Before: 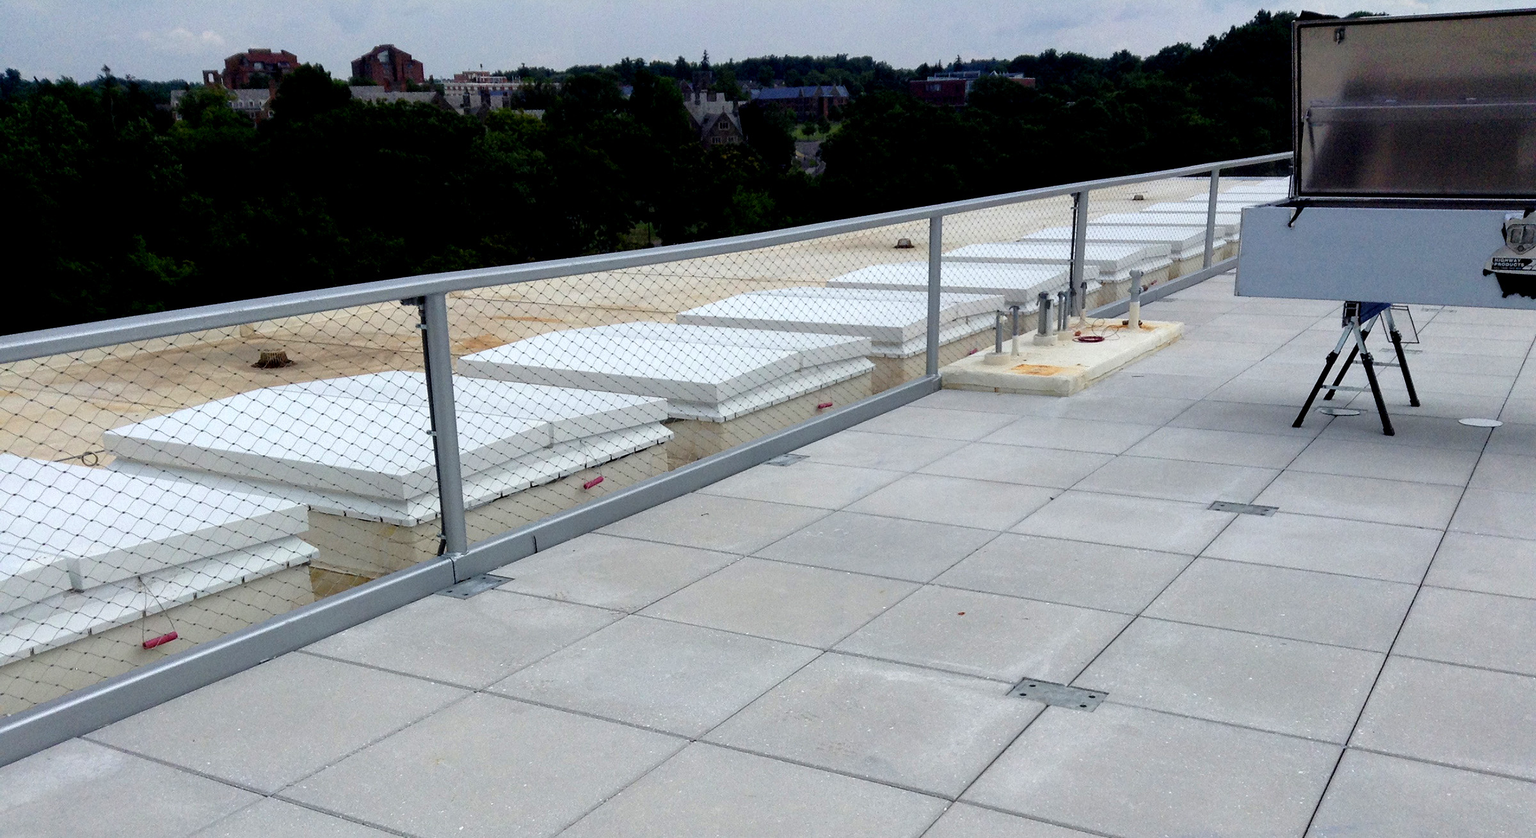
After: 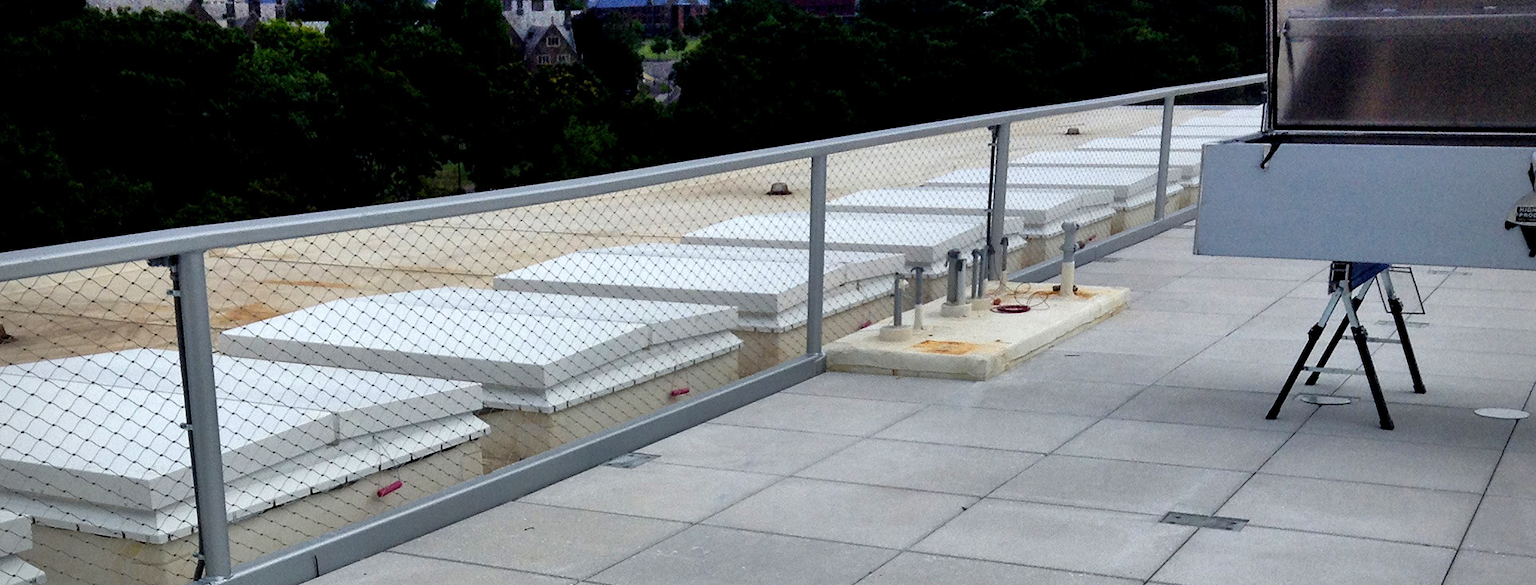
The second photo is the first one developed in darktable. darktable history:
crop: left 18.421%, top 11.082%, right 1.815%, bottom 33.201%
shadows and highlights: soften with gaussian
vignetting: fall-off start 75.18%, brightness -0.409, saturation -0.306, width/height ratio 1.087, dithering 16-bit output
